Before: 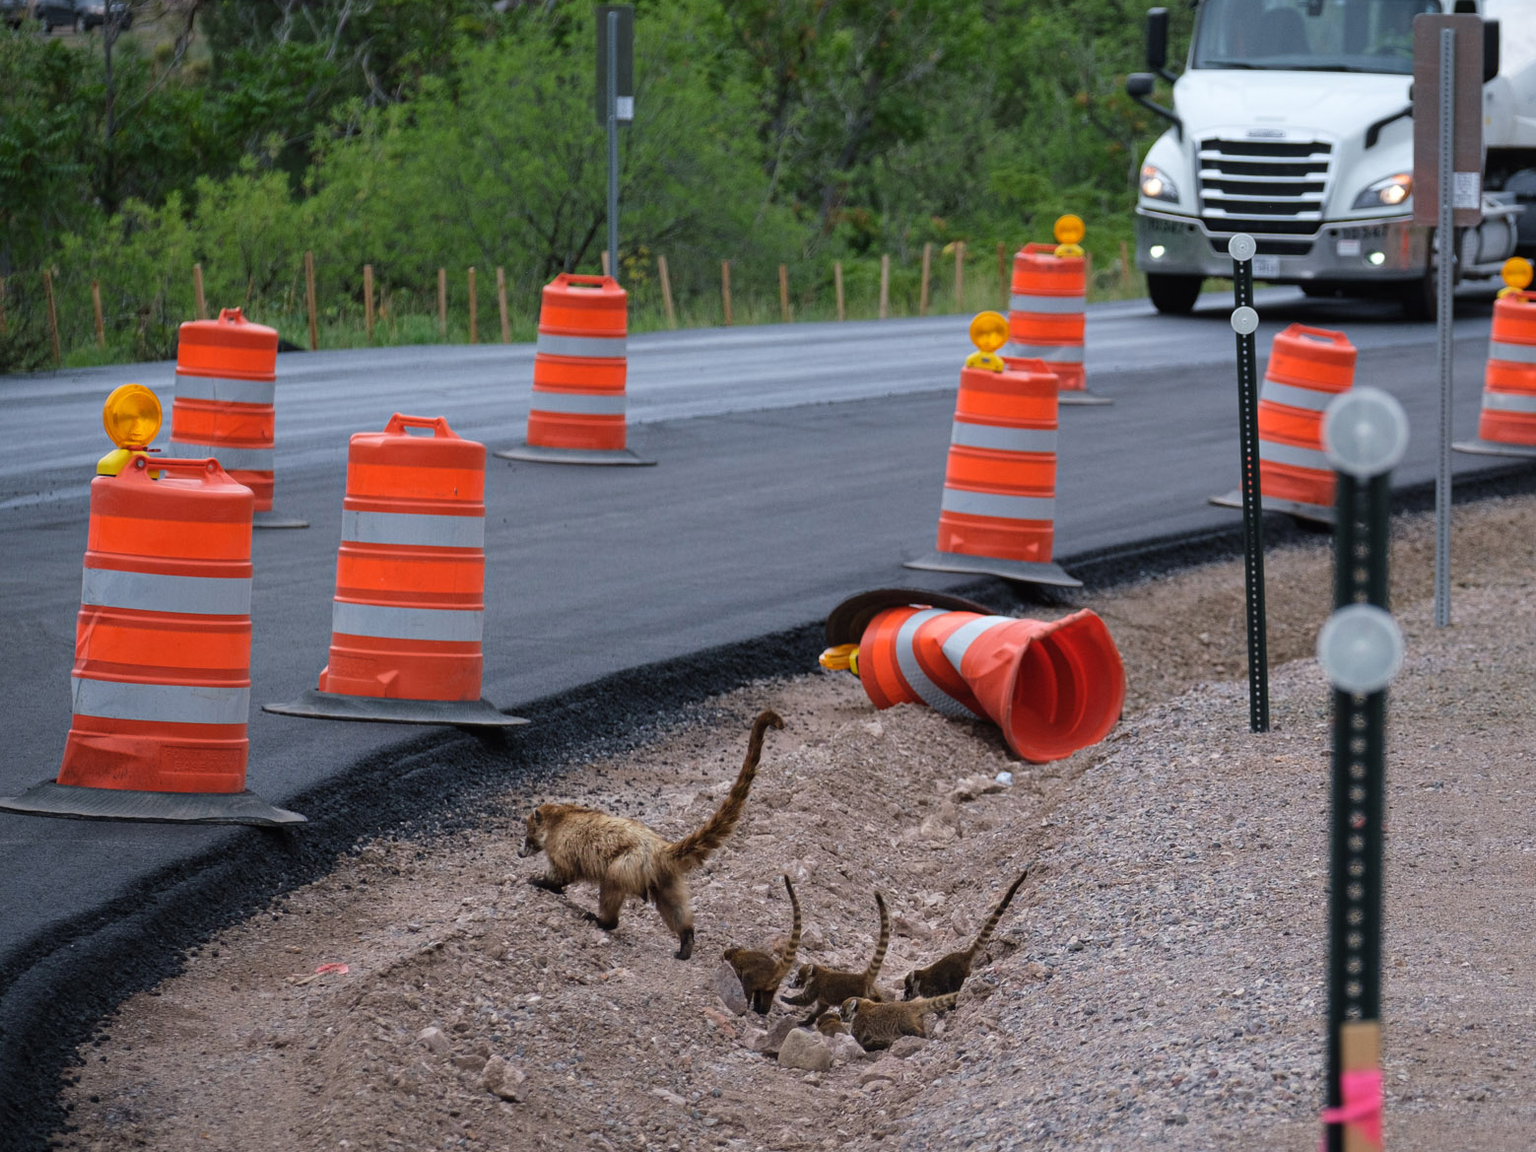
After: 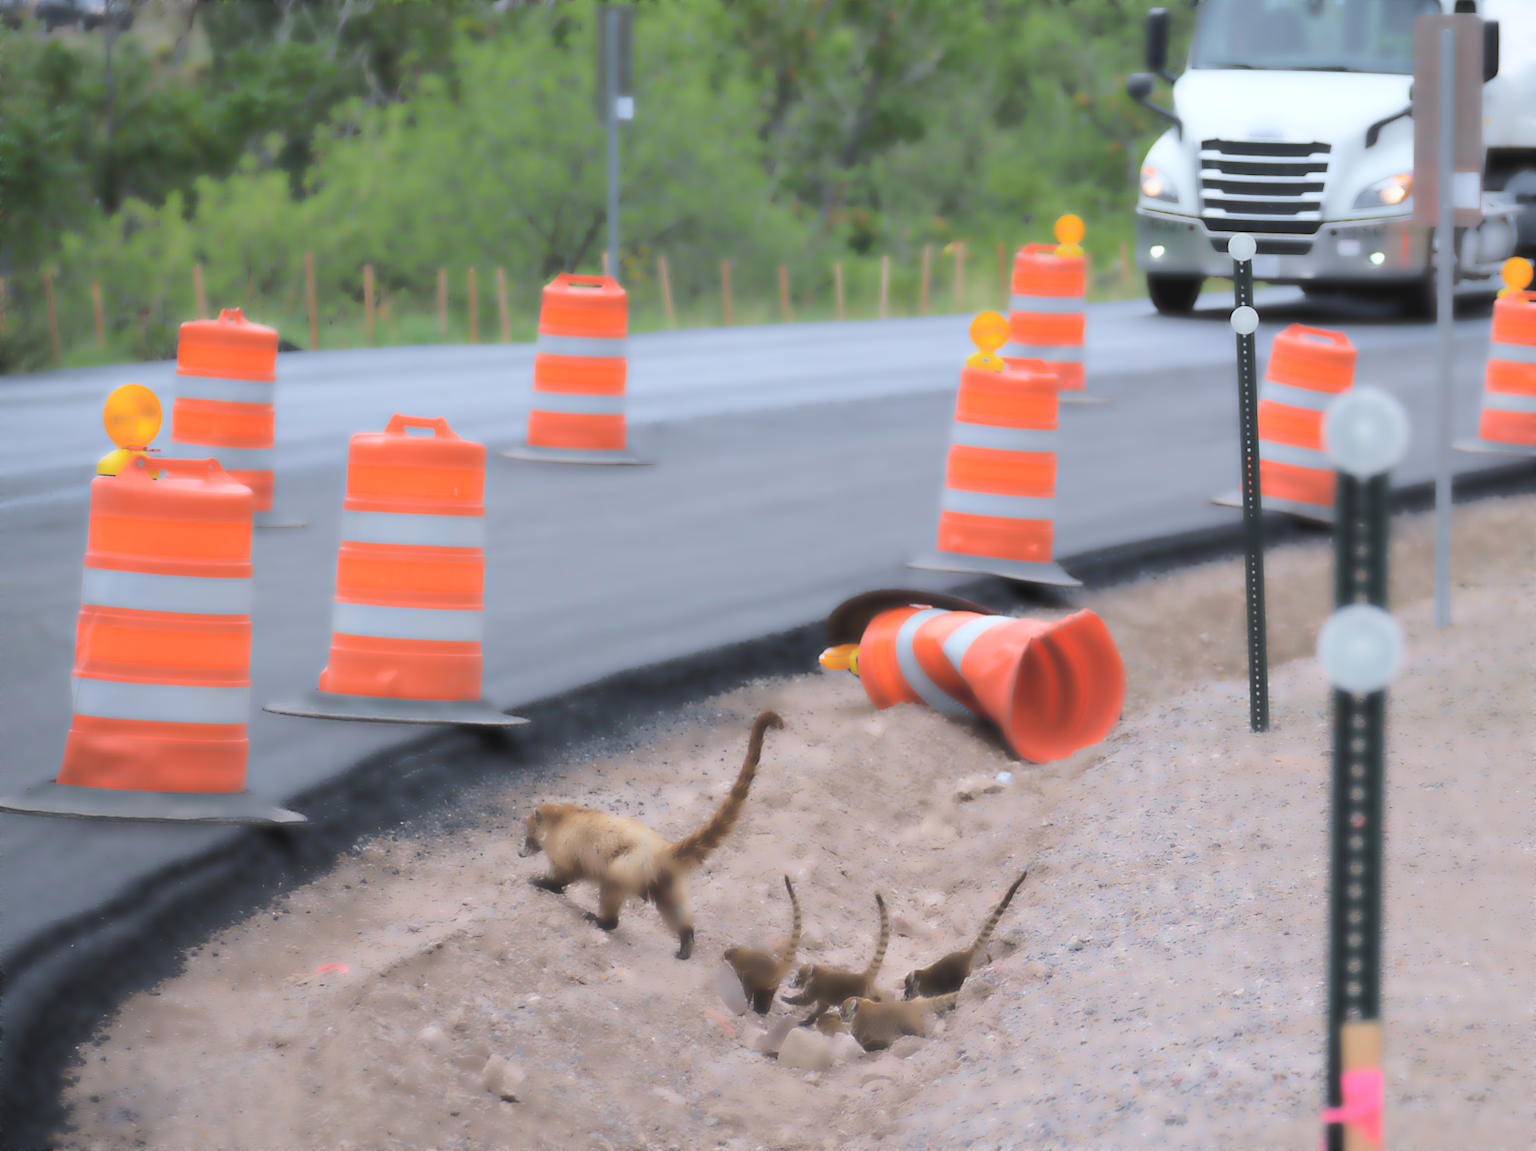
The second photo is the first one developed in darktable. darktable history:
lowpass: radius 4, soften with bilateral filter, unbound 0
global tonemap: drago (0.7, 100)
